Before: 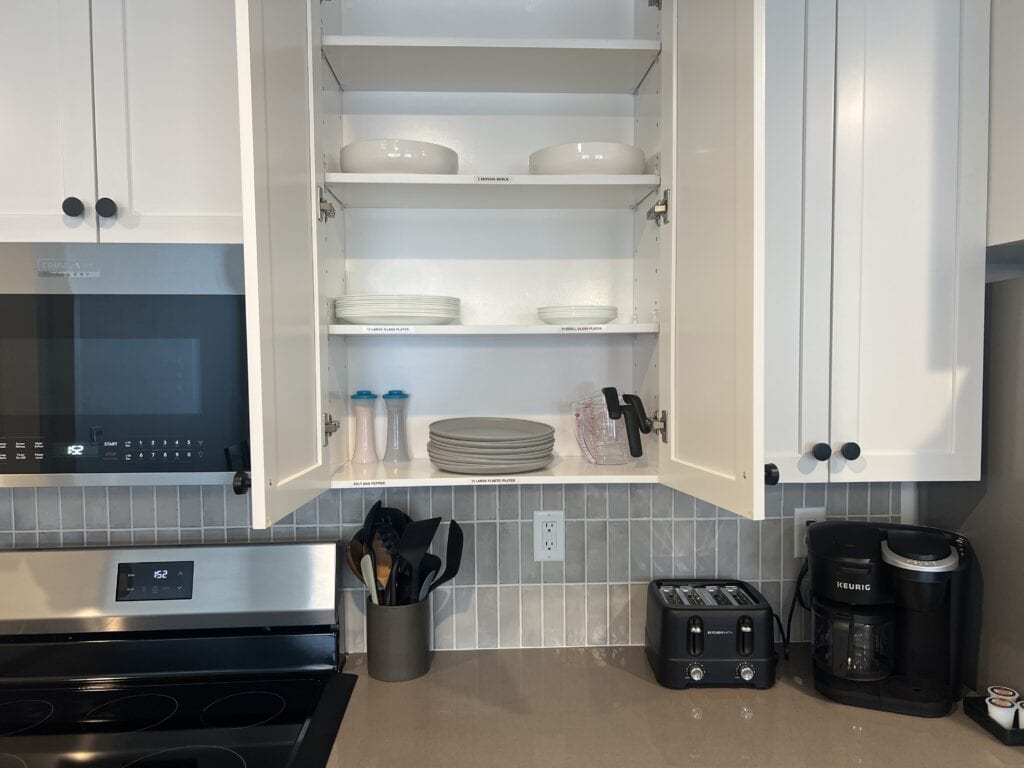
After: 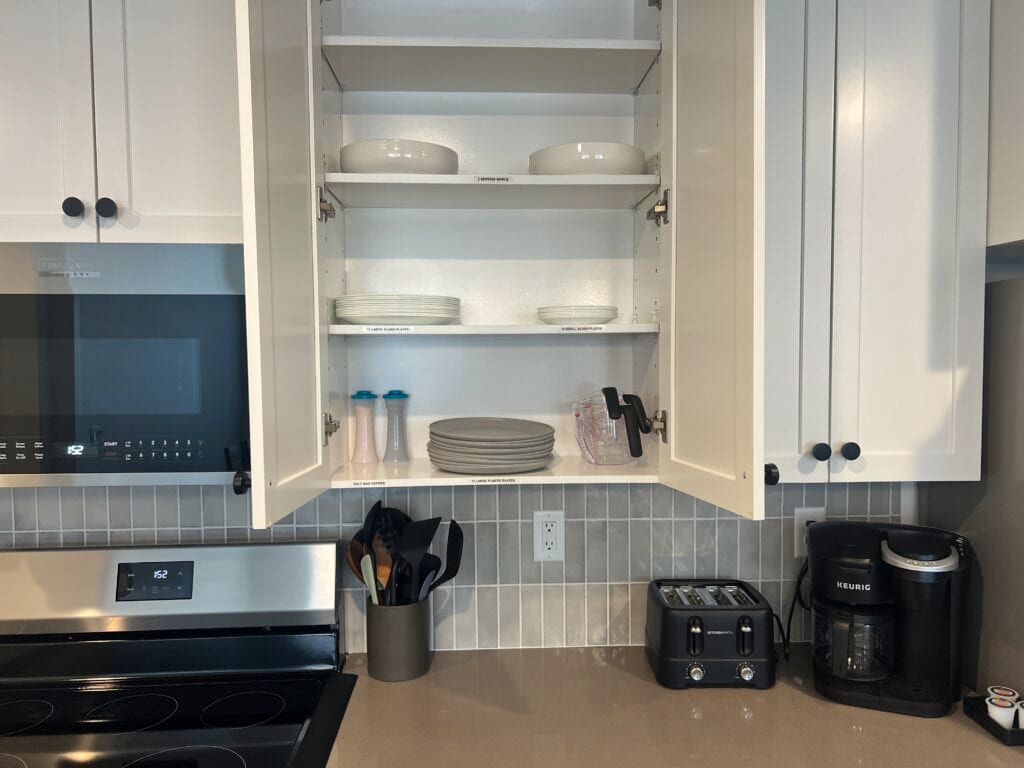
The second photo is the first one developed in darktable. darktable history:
color correction: highlights b* 3
shadows and highlights: soften with gaussian
